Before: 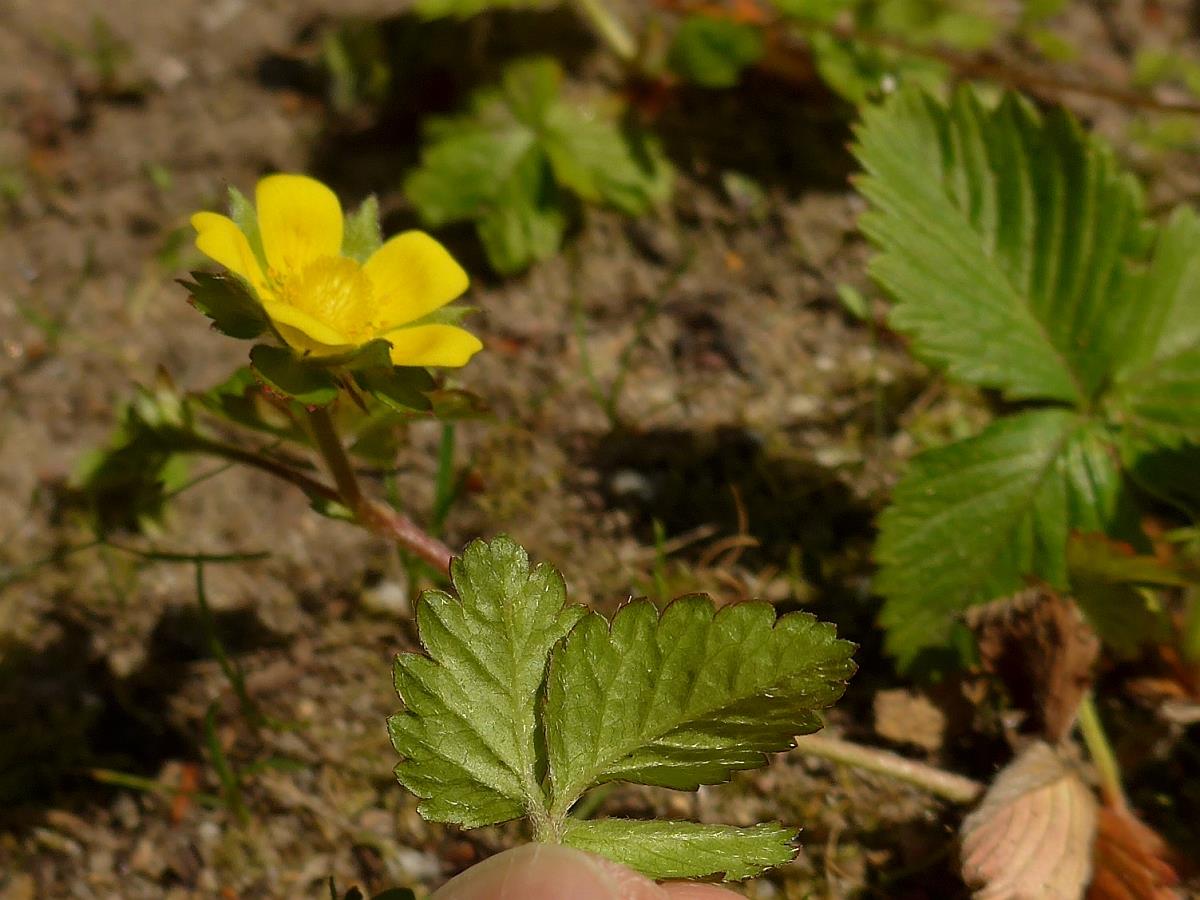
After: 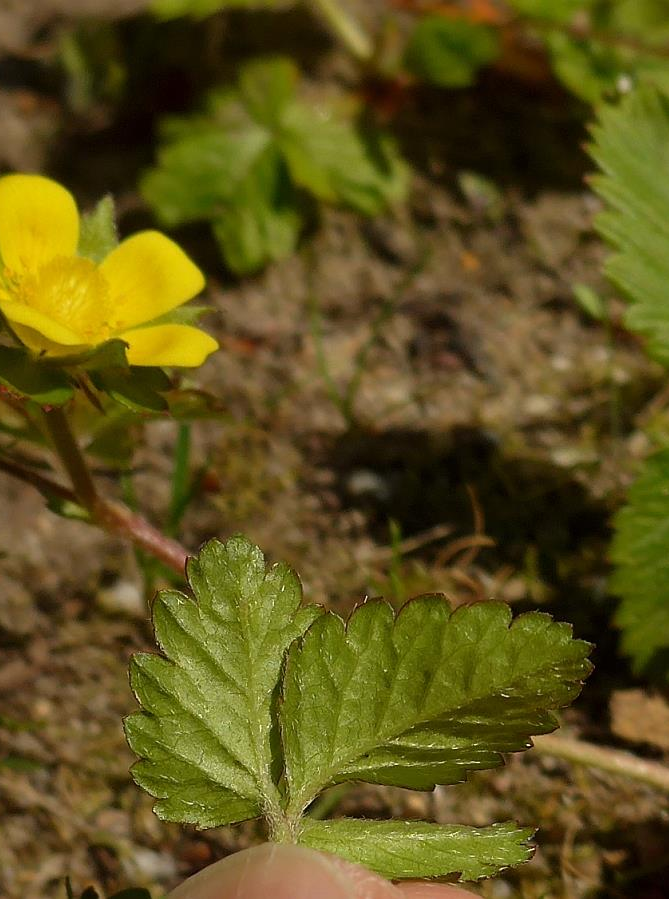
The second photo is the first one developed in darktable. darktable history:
crop: left 22.032%, right 22.138%, bottom 0.004%
